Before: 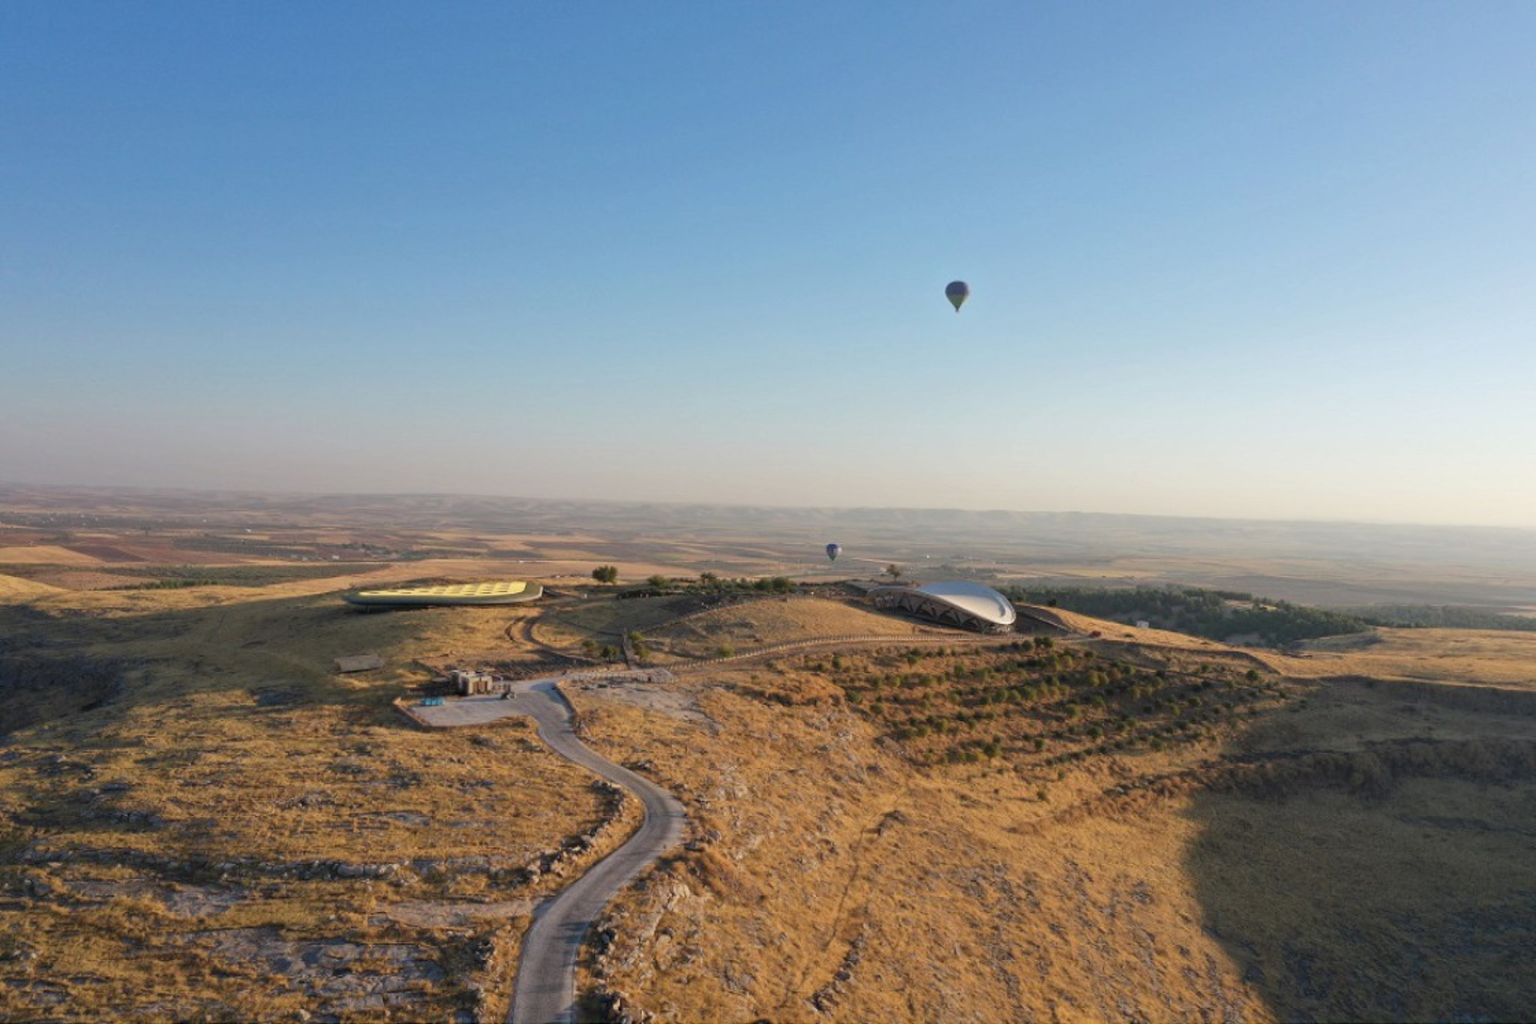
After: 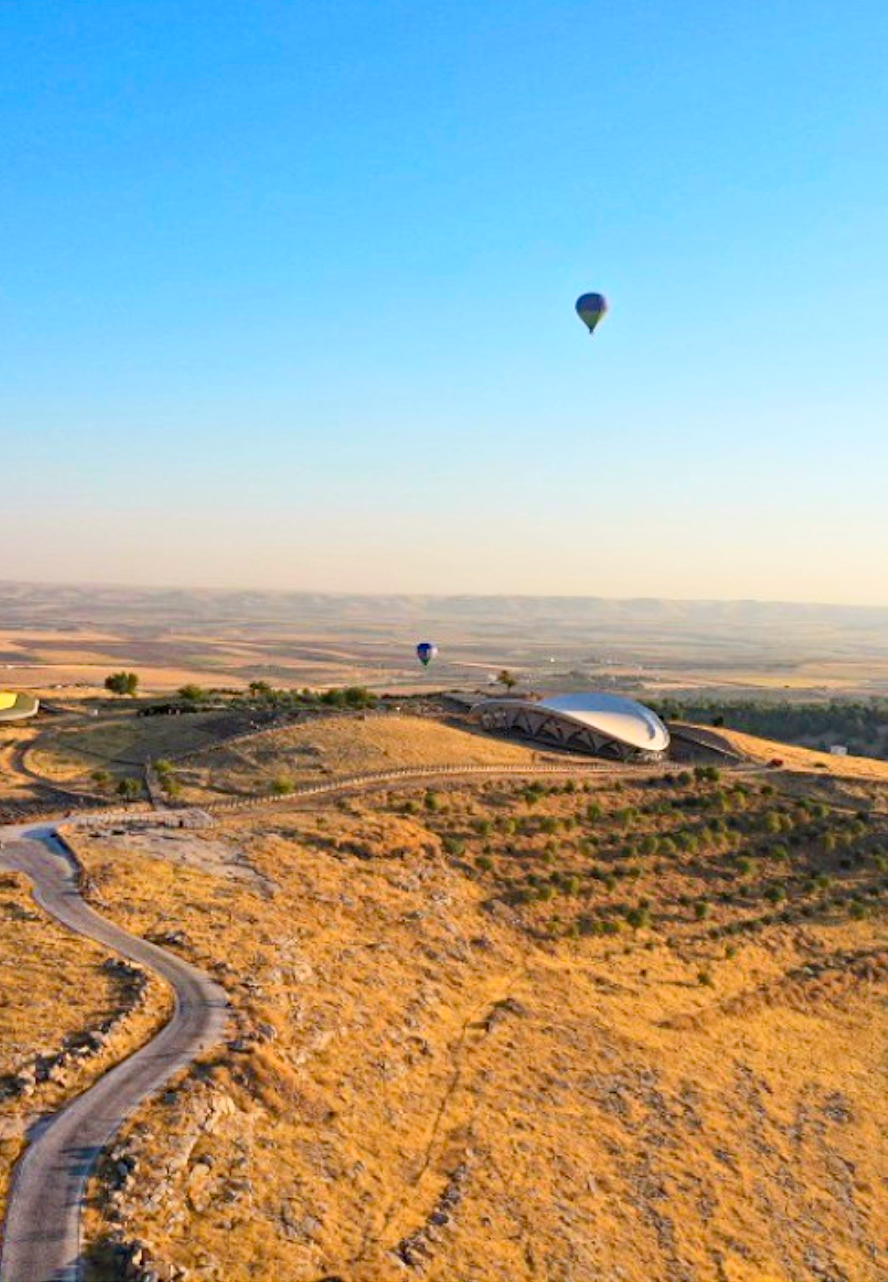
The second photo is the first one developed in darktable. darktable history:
haze removal: strength 0.4, distance 0.22, compatibility mode true, adaptive false
crop: left 33.452%, top 6.025%, right 23.155%
contrast brightness saturation: contrast 0.24, brightness 0.26, saturation 0.39
